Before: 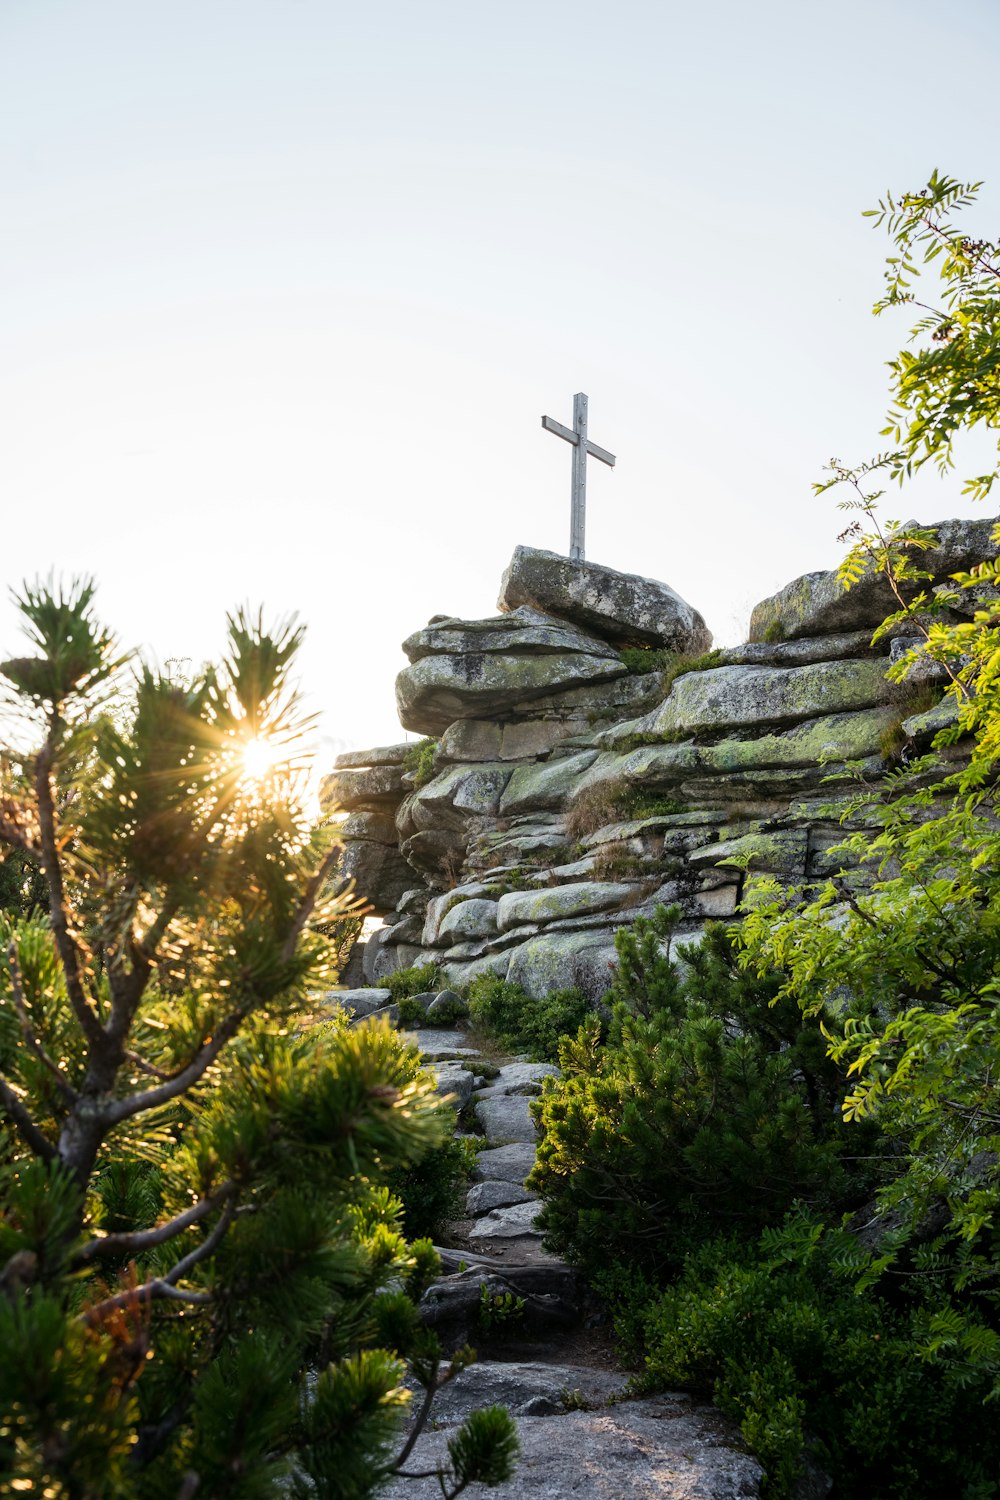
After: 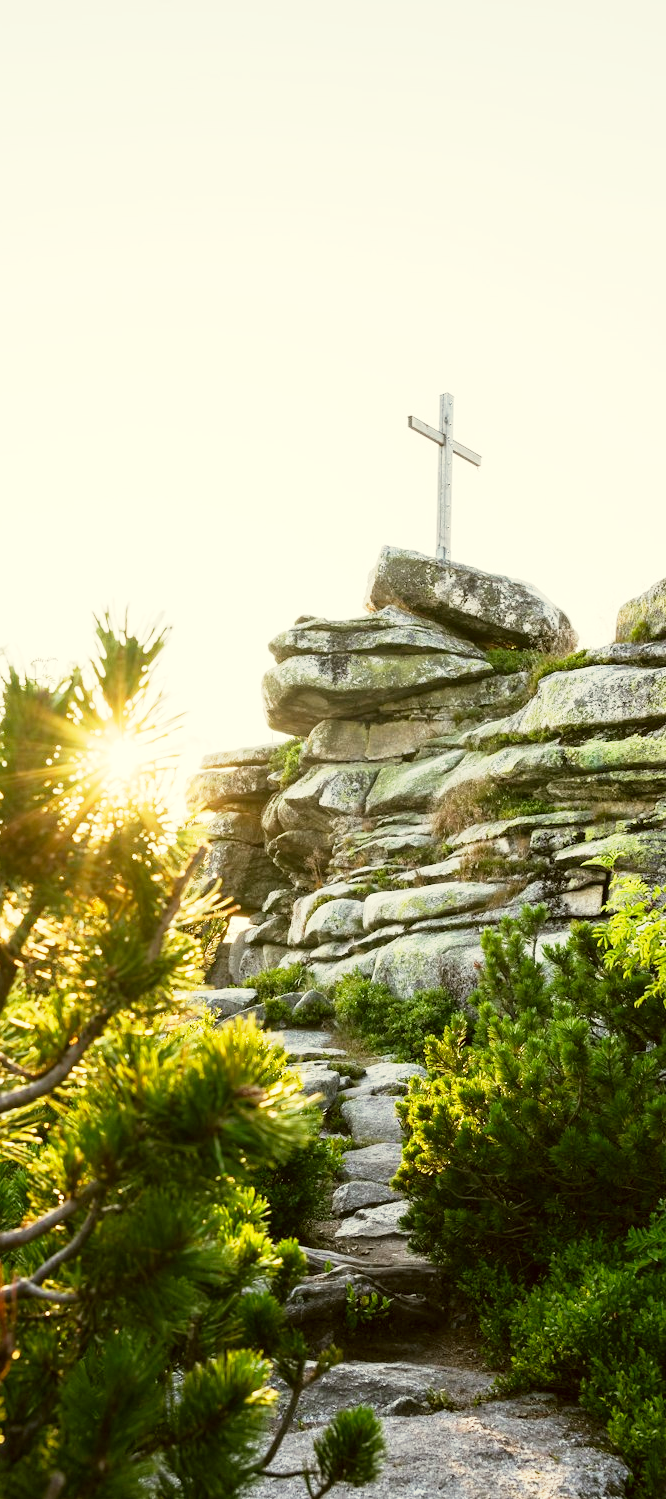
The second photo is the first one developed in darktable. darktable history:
crop and rotate: left 13.409%, right 19.924%
color correction: highlights a* -1.43, highlights b* 10.12, shadows a* 0.395, shadows b* 19.35
base curve: curves: ch0 [(0, 0) (0.088, 0.125) (0.176, 0.251) (0.354, 0.501) (0.613, 0.749) (1, 0.877)], preserve colors none
exposure: black level correction 0, exposure 0.7 EV, compensate exposure bias true, compensate highlight preservation false
